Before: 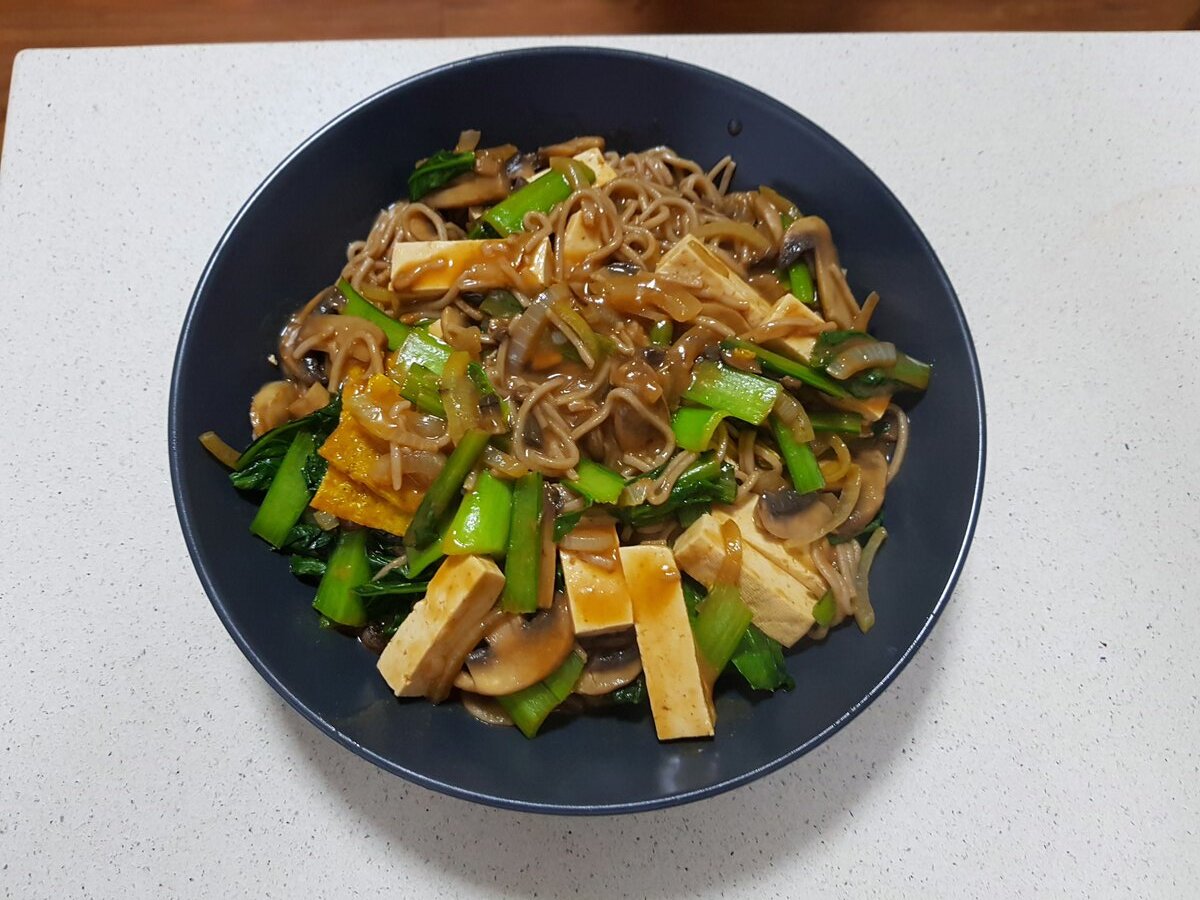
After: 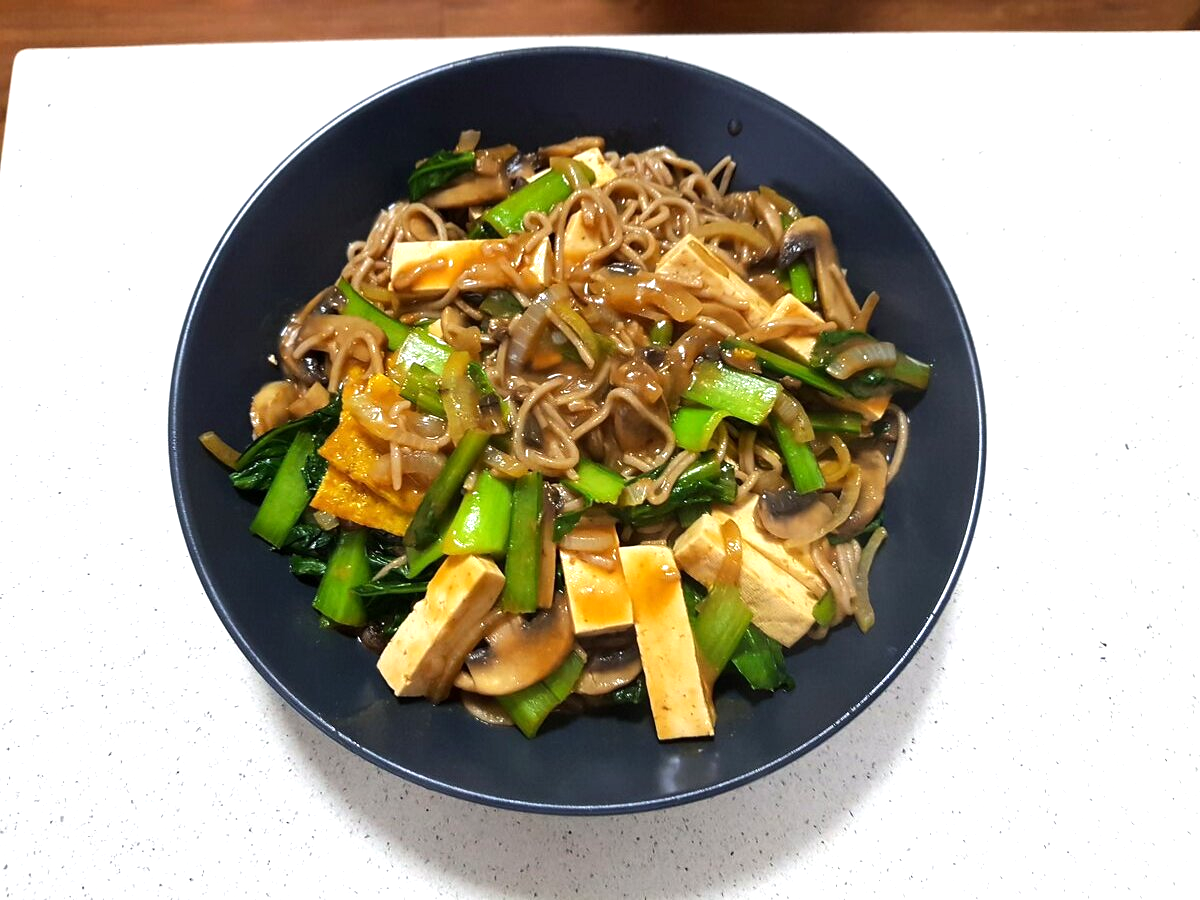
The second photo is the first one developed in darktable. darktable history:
exposure: black level correction 0.001, exposure 0.5 EV, compensate exposure bias true, compensate highlight preservation false
tone equalizer: -8 EV -0.417 EV, -7 EV -0.389 EV, -6 EV -0.333 EV, -5 EV -0.222 EV, -3 EV 0.222 EV, -2 EV 0.333 EV, -1 EV 0.389 EV, +0 EV 0.417 EV, edges refinement/feathering 500, mask exposure compensation -1.57 EV, preserve details no
